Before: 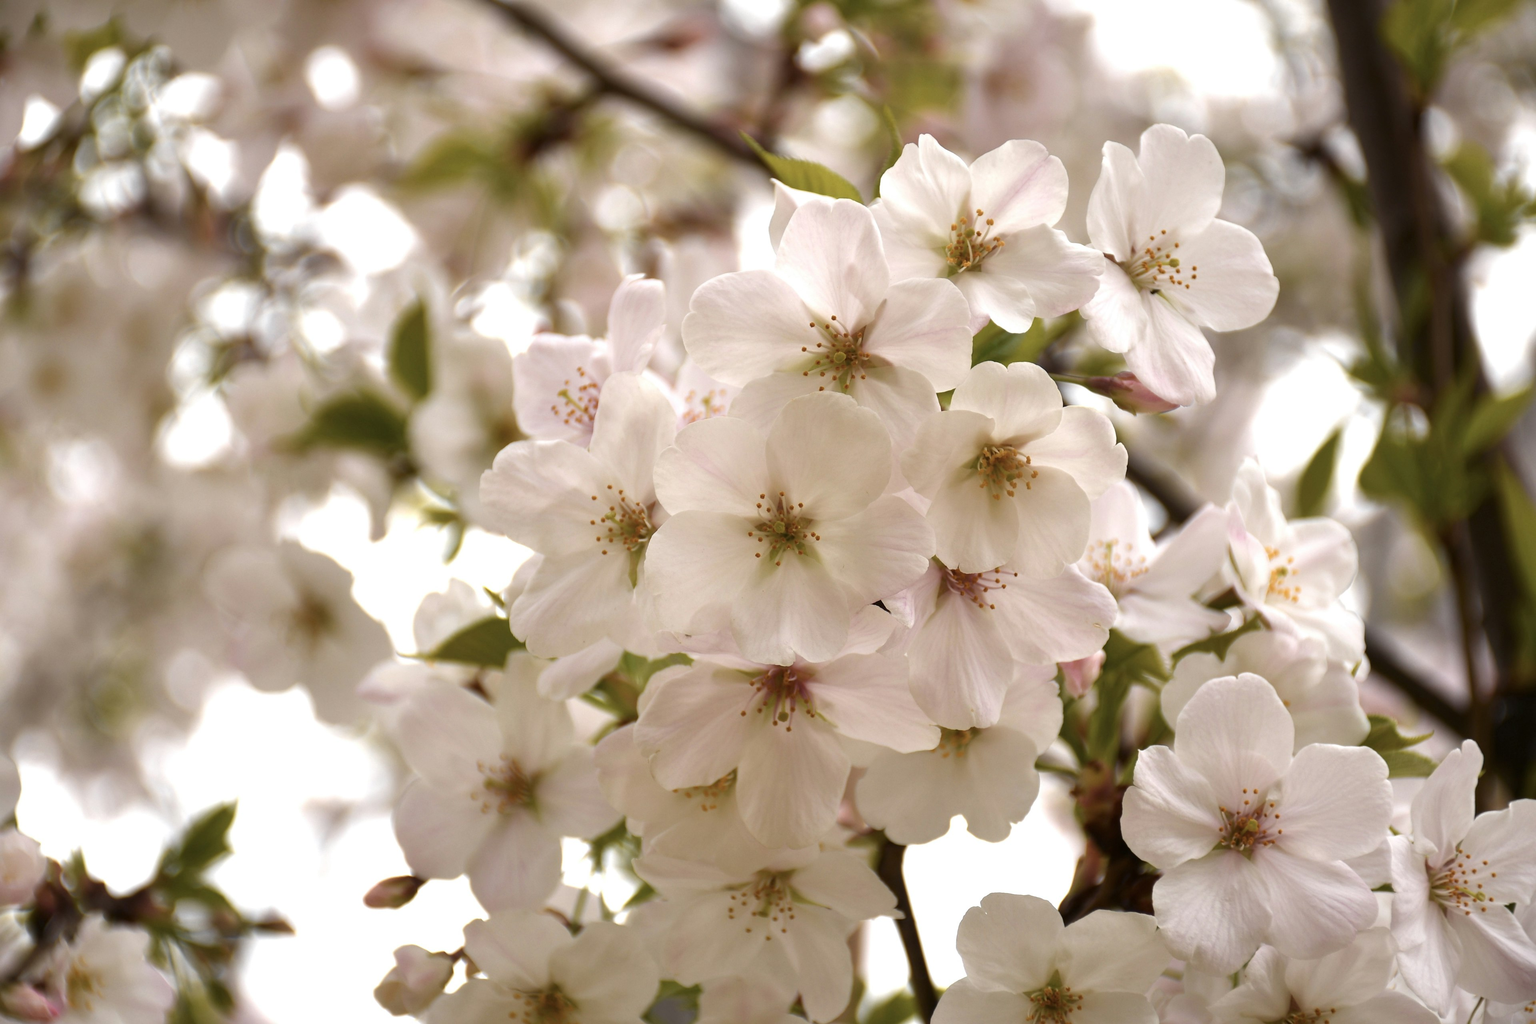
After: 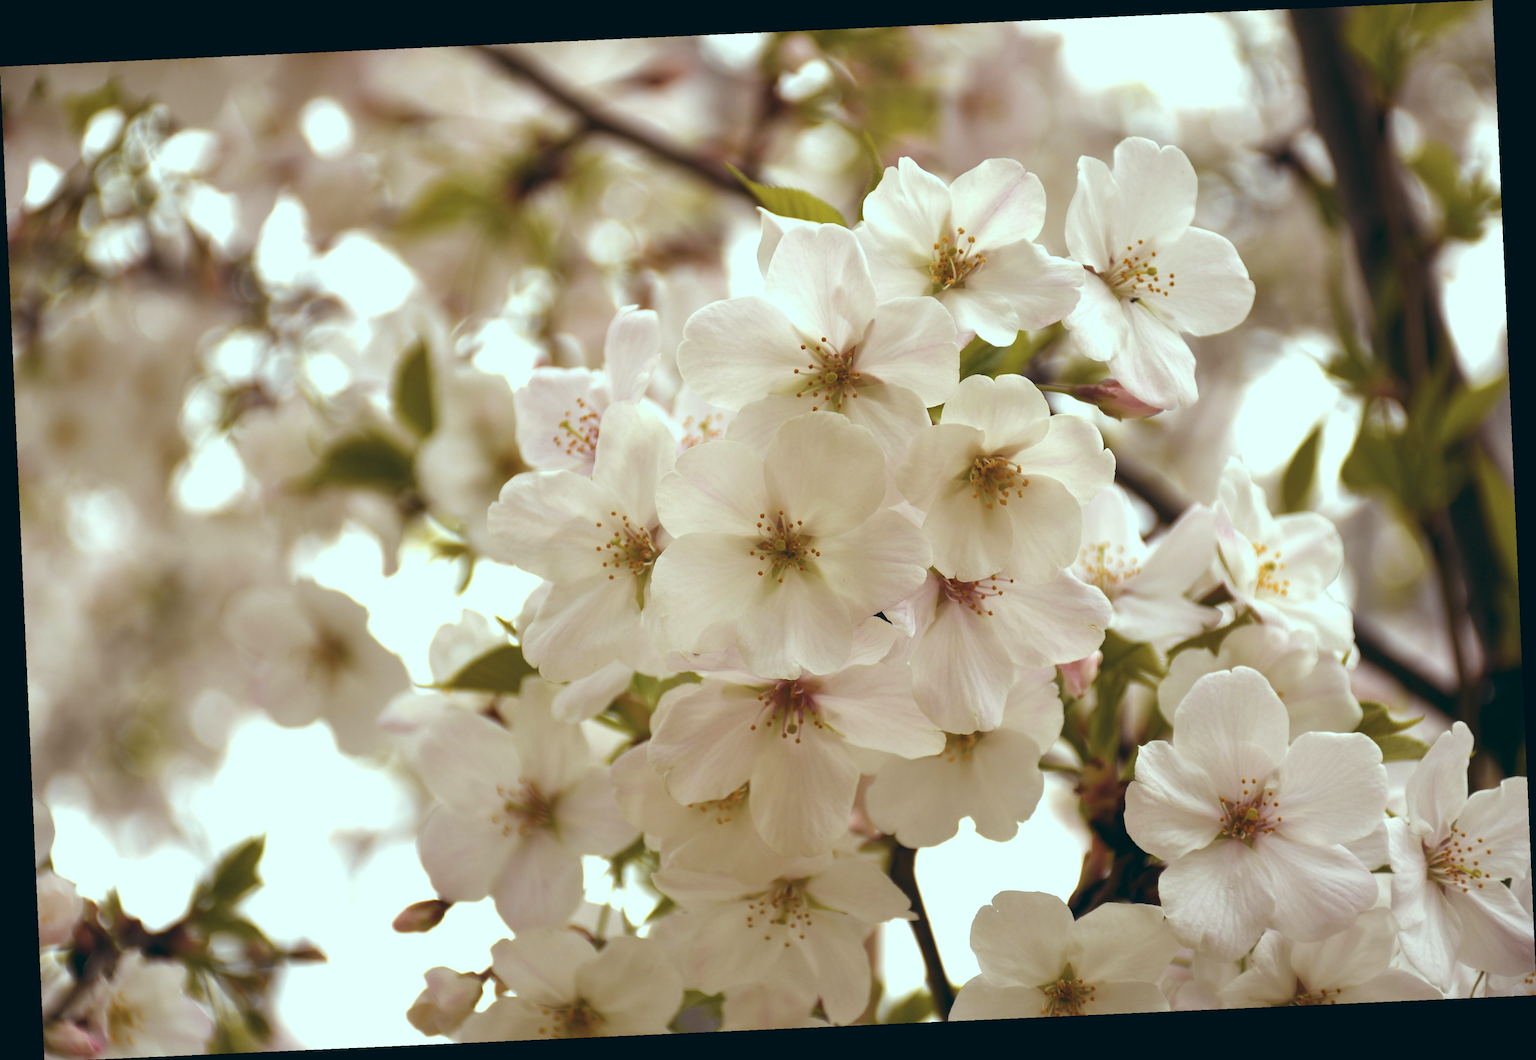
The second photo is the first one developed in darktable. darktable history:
color correction: highlights a* 1.39, highlights b* 17.83
color balance: lift [1.003, 0.993, 1.001, 1.007], gamma [1.018, 1.072, 0.959, 0.928], gain [0.974, 0.873, 1.031, 1.127]
white balance: red 0.984, blue 1.059
rotate and perspective: rotation -2.56°, automatic cropping off
